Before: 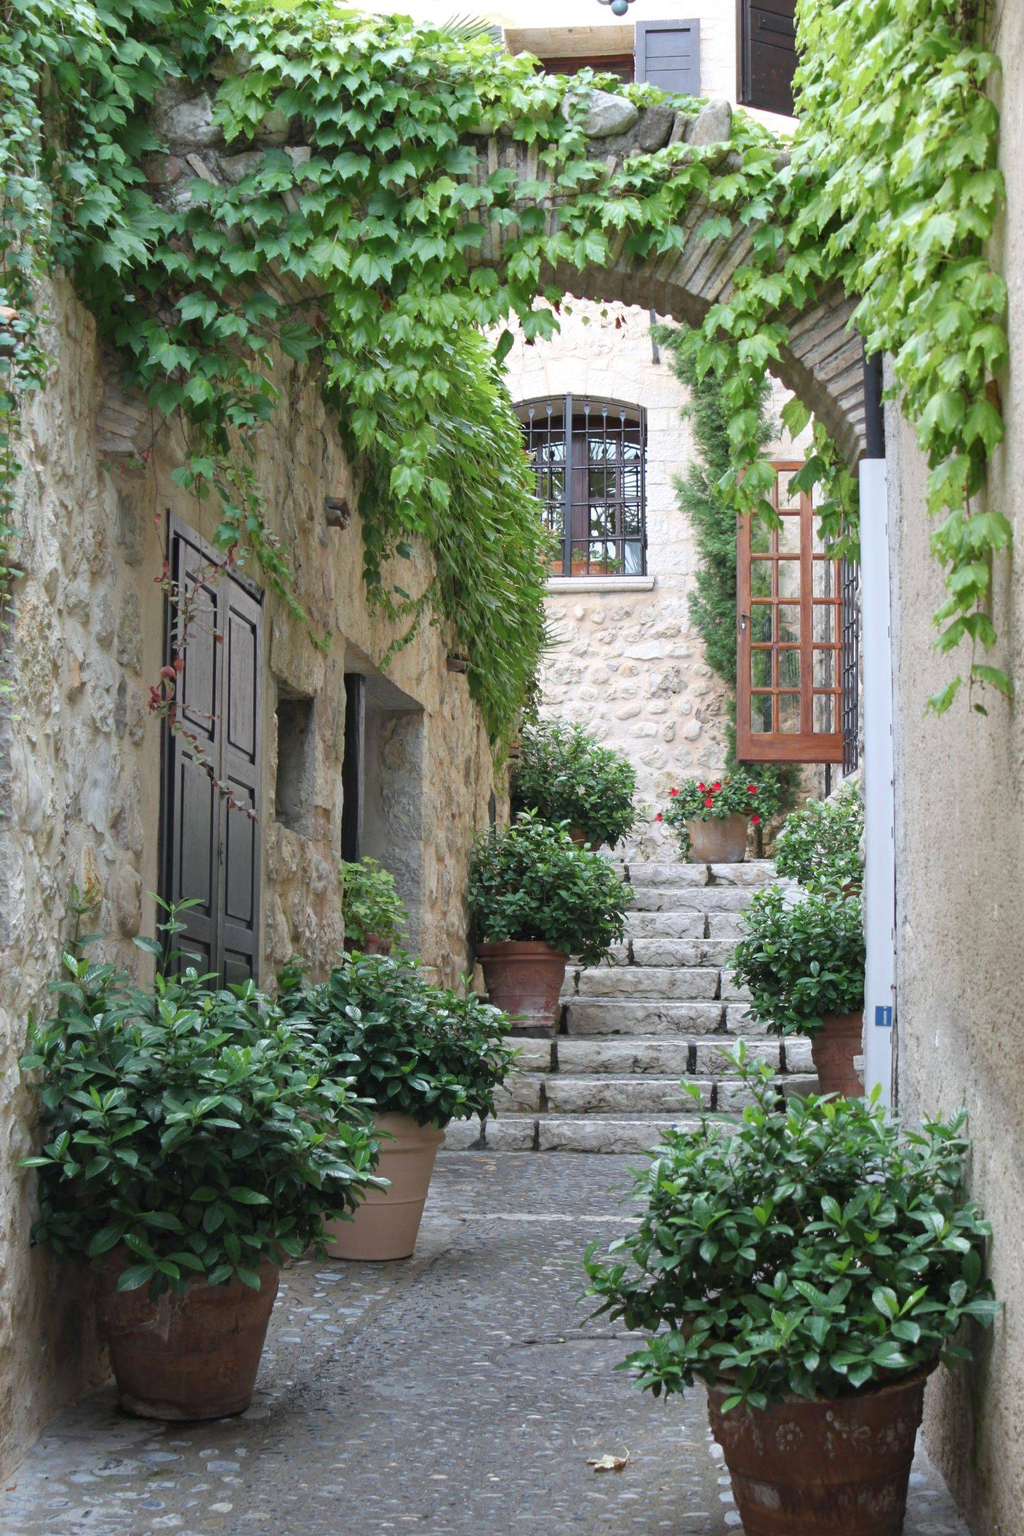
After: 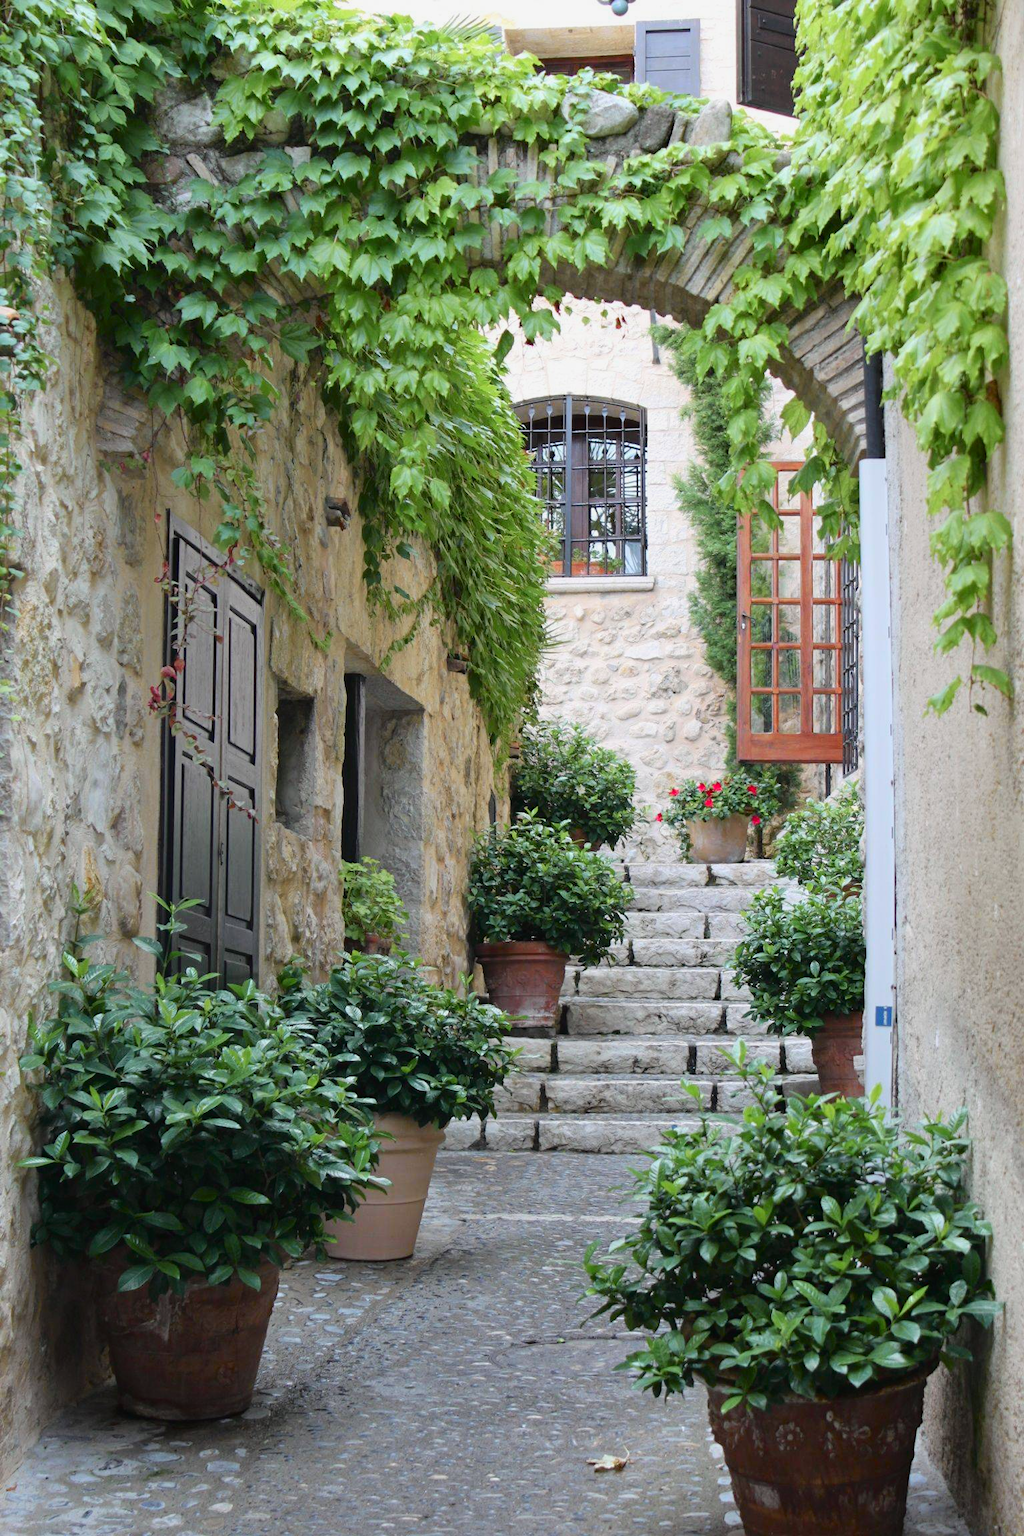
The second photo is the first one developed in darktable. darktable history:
tone curve: curves: ch0 [(0, 0.008) (0.046, 0.032) (0.151, 0.108) (0.367, 0.379) (0.496, 0.526) (0.771, 0.786) (0.857, 0.85) (1, 0.965)]; ch1 [(0, 0) (0.248, 0.252) (0.388, 0.383) (0.482, 0.478) (0.499, 0.499) (0.518, 0.518) (0.544, 0.552) (0.585, 0.617) (0.683, 0.735) (0.823, 0.894) (1, 1)]; ch2 [(0, 0) (0.302, 0.284) (0.427, 0.417) (0.473, 0.47) (0.503, 0.503) (0.523, 0.518) (0.55, 0.563) (0.624, 0.643) (0.753, 0.764) (1, 1)], color space Lab, independent channels, preserve colors none
